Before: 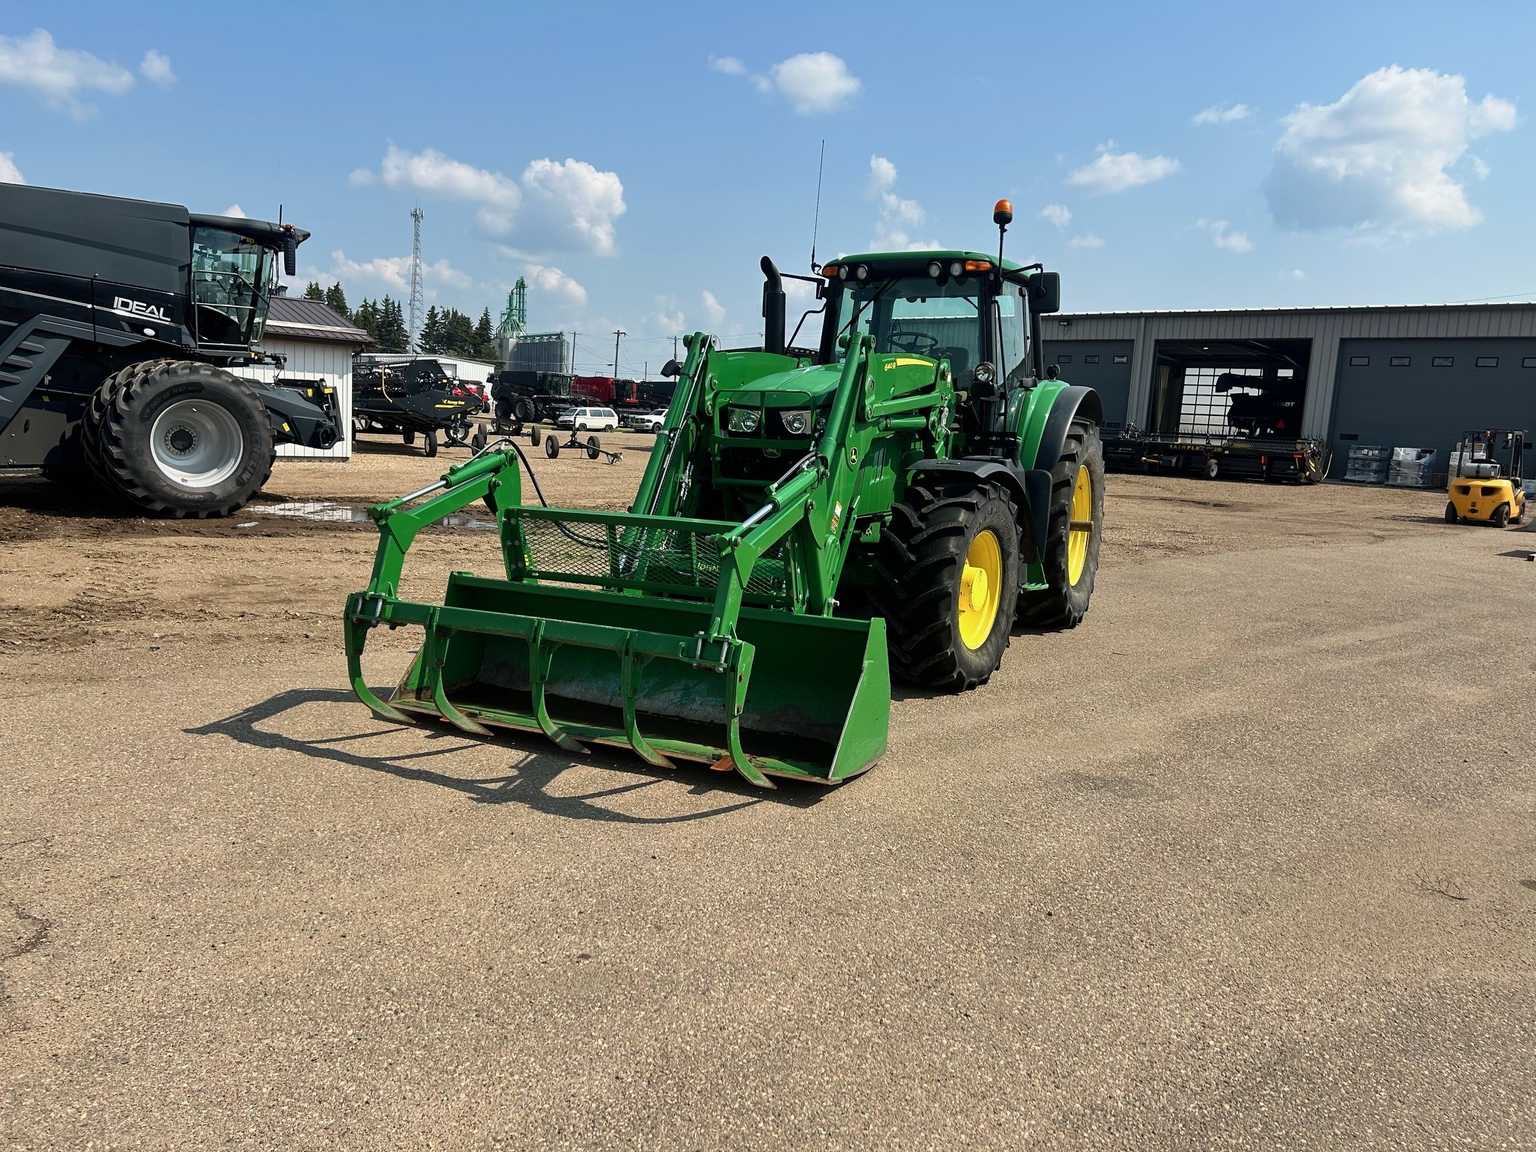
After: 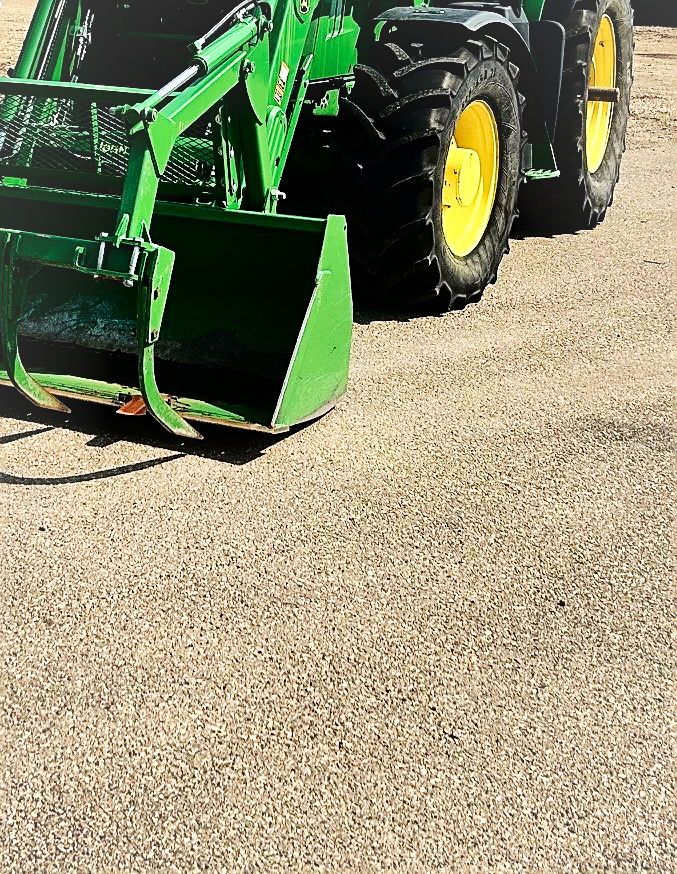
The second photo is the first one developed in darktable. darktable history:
sharpen: amount 0.584
tone curve: curves: ch0 [(0, 0) (0.003, 0.004) (0.011, 0.006) (0.025, 0.011) (0.044, 0.017) (0.069, 0.029) (0.1, 0.047) (0.136, 0.07) (0.177, 0.121) (0.224, 0.182) (0.277, 0.257) (0.335, 0.342) (0.399, 0.432) (0.468, 0.526) (0.543, 0.621) (0.623, 0.711) (0.709, 0.792) (0.801, 0.87) (0.898, 0.951) (1, 1)], color space Lab, independent channels, preserve colors none
crop: left 40.487%, top 39.449%, right 25.92%, bottom 2.739%
base curve: curves: ch0 [(0, 0) (0.032, 0.025) (0.121, 0.166) (0.206, 0.329) (0.605, 0.79) (1, 1)], preserve colors none
vignetting: fall-off start 72.55%, fall-off radius 108.43%, brightness 0.069, saturation 0.002, width/height ratio 0.731, unbound false
shadows and highlights: low approximation 0.01, soften with gaussian
